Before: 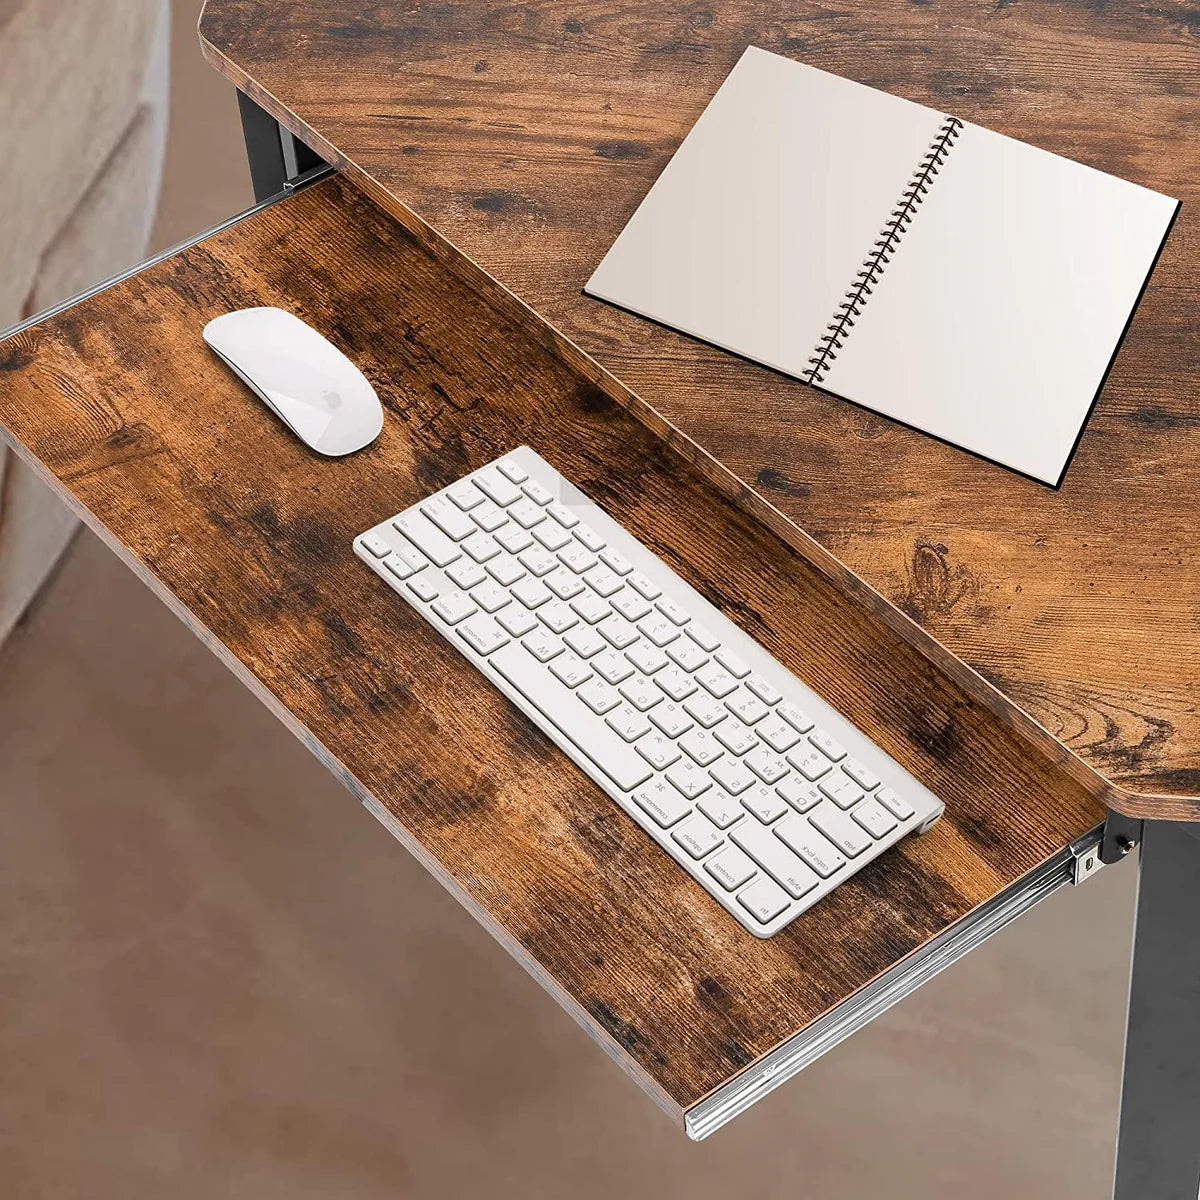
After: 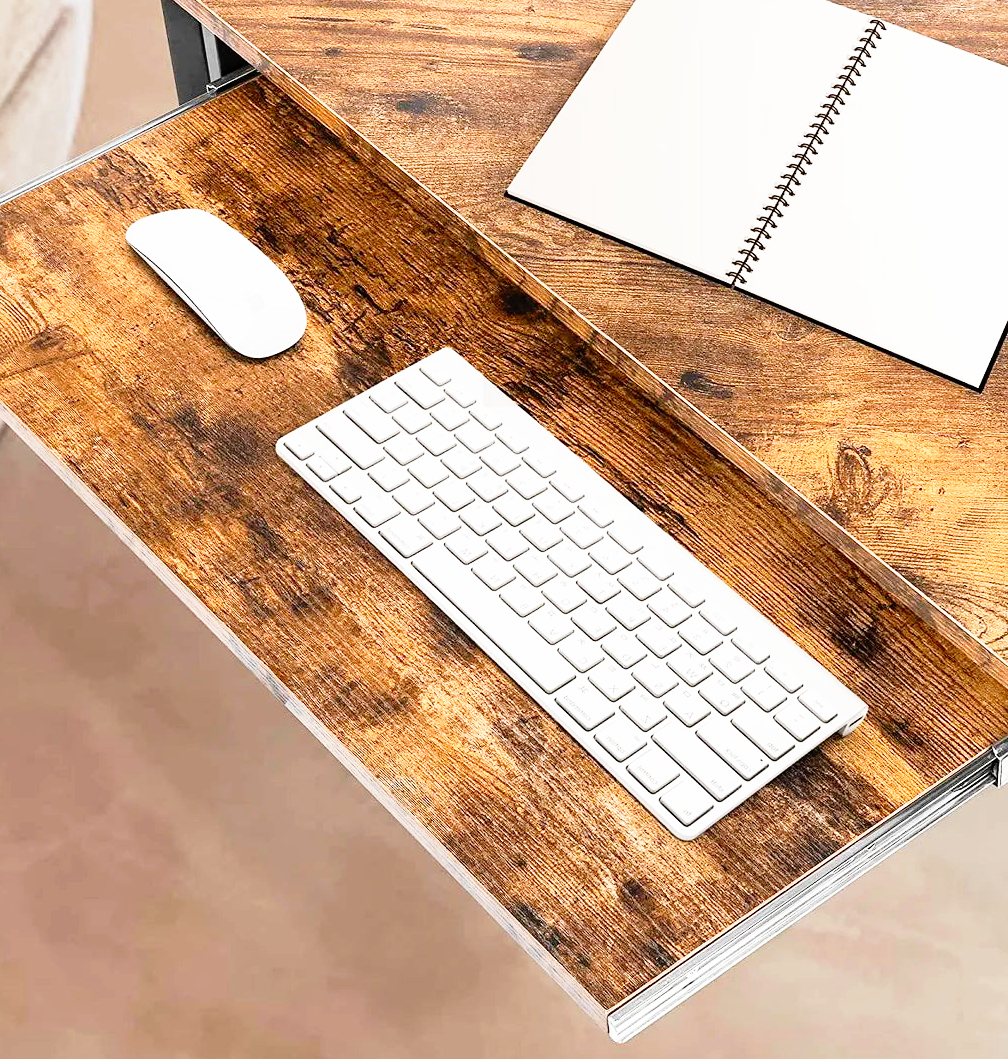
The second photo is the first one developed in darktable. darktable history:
crop: left 6.446%, top 8.188%, right 9.538%, bottom 3.548%
base curve: curves: ch0 [(0, 0) (0.012, 0.01) (0.073, 0.168) (0.31, 0.711) (0.645, 0.957) (1, 1)], preserve colors none
